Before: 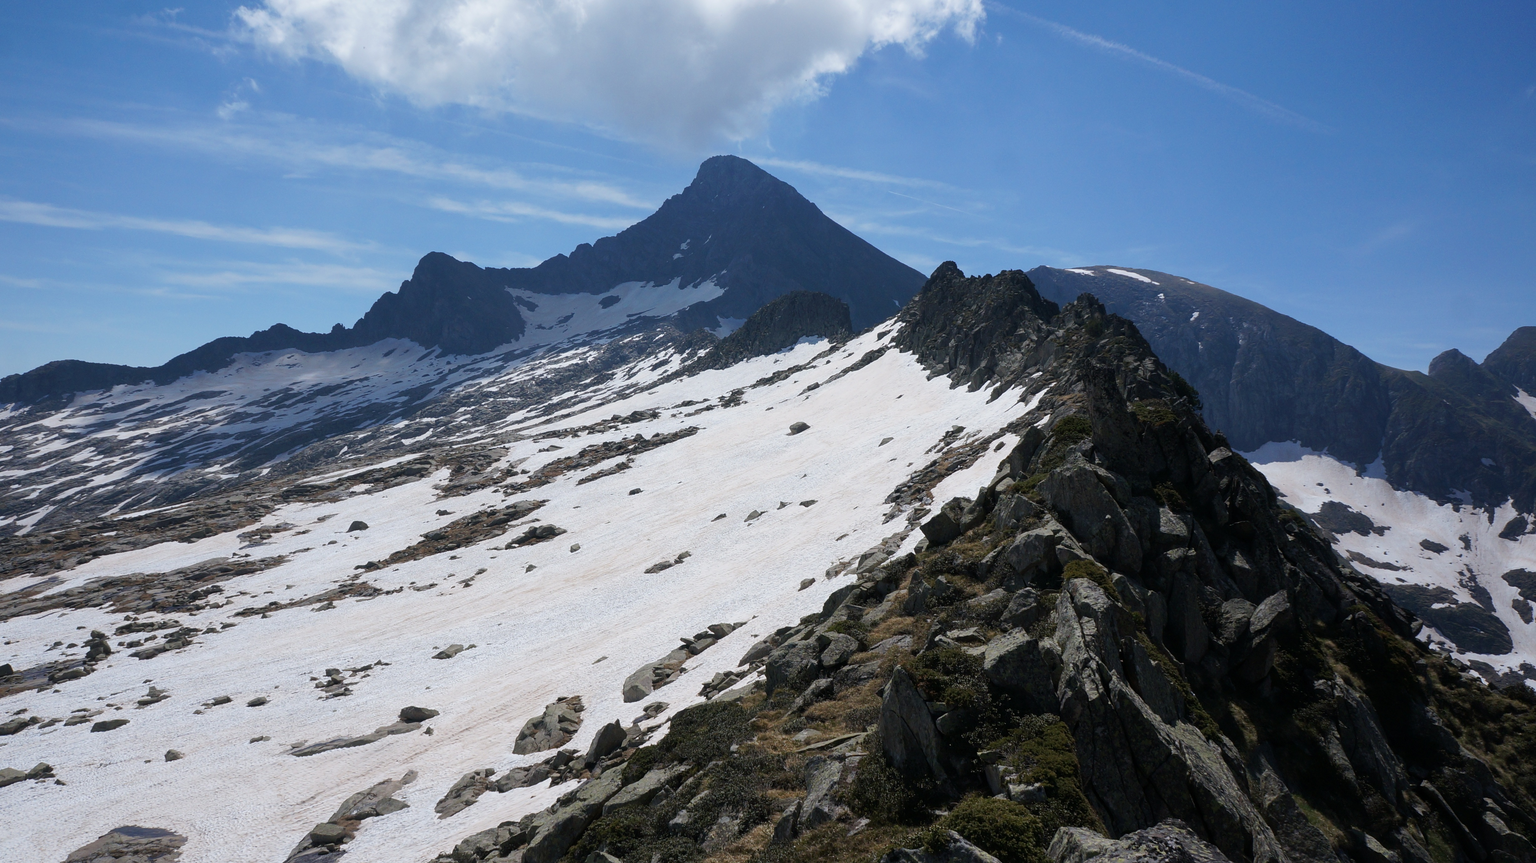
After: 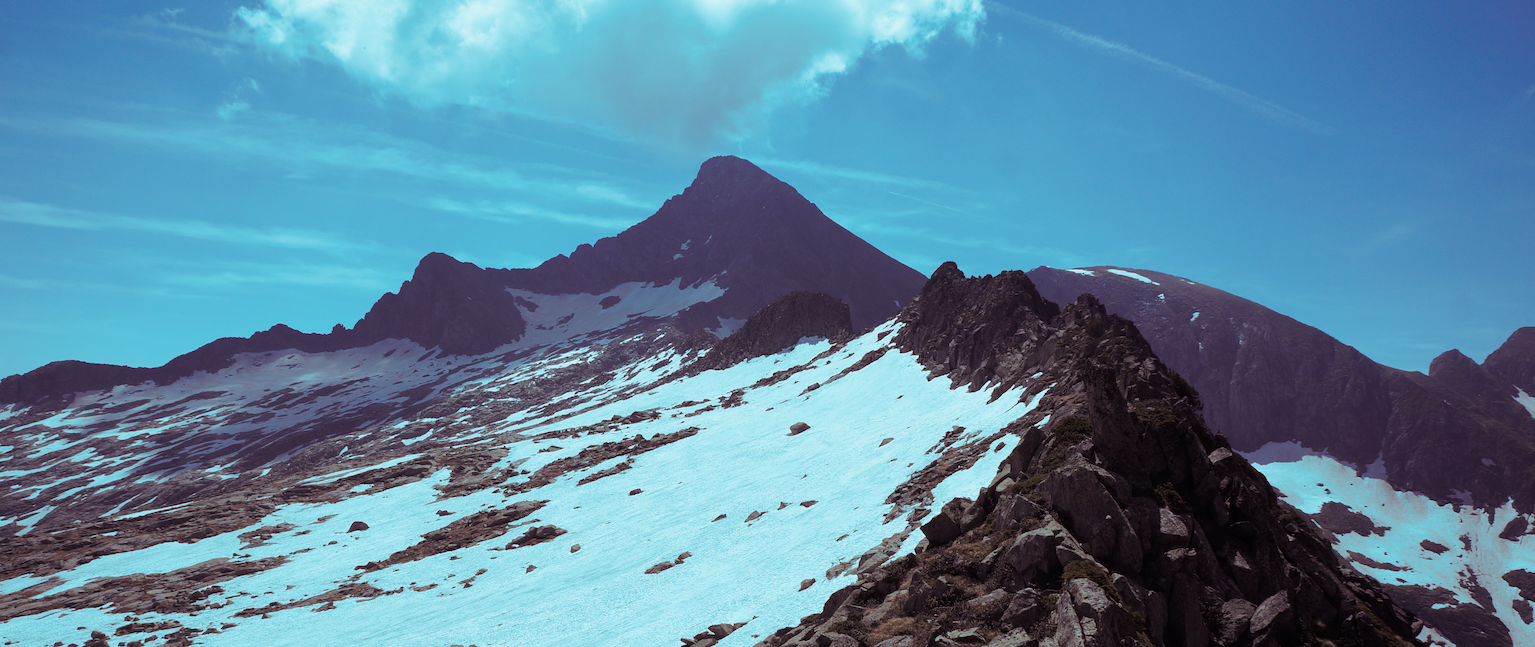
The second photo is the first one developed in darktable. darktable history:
crop: bottom 24.988%
split-toning: shadows › hue 327.6°, highlights › hue 198°, highlights › saturation 0.55, balance -21.25, compress 0%
